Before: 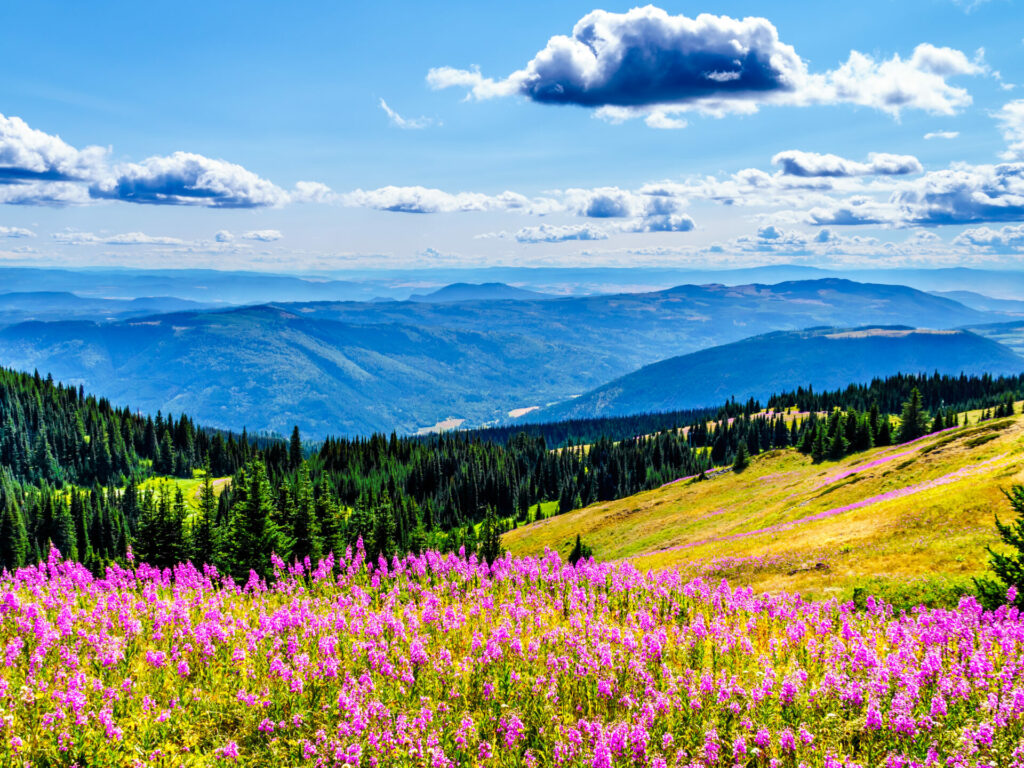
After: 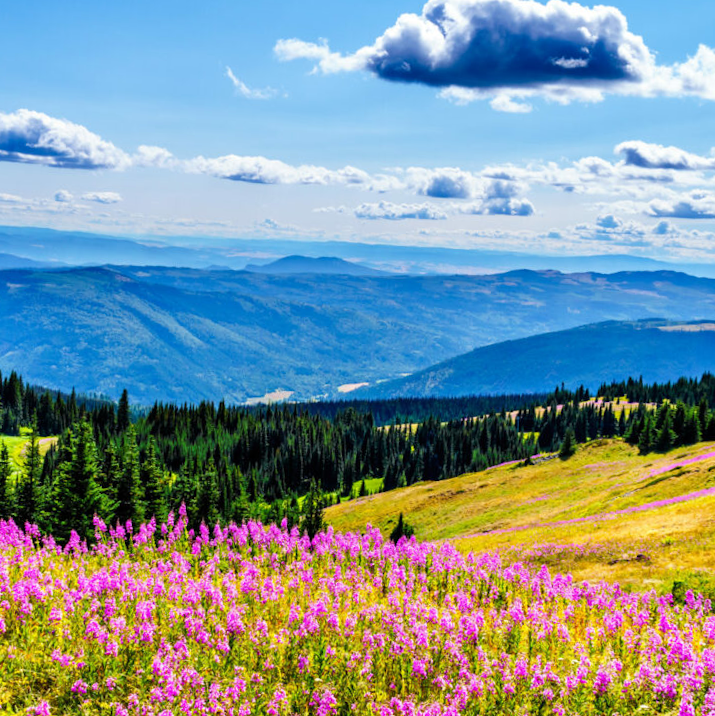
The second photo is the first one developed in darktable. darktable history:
crop and rotate: angle -3.08°, left 14.163%, top 0.041%, right 11.047%, bottom 0.089%
